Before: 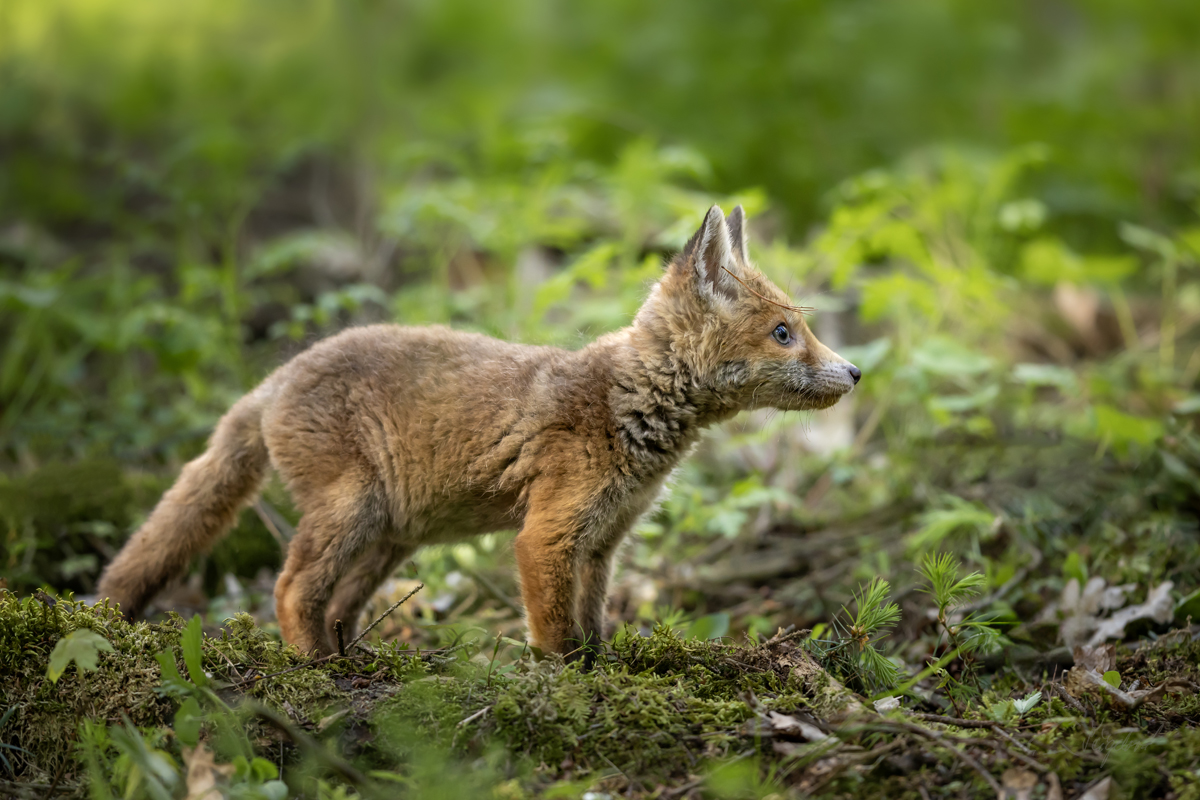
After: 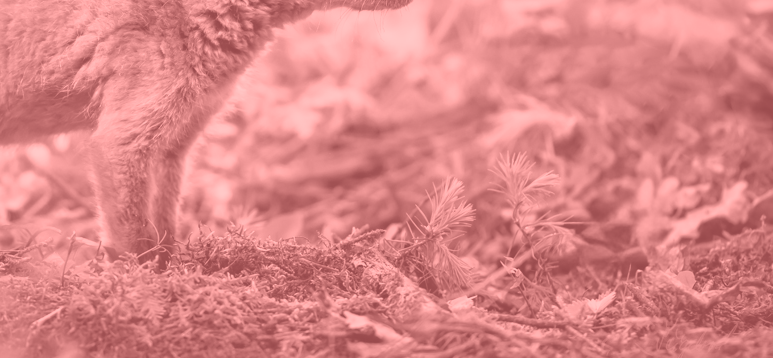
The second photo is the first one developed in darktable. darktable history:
crop and rotate: left 35.509%, top 50.238%, bottom 4.934%
contrast brightness saturation: contrast 0.2, brightness 0.16, saturation 0.22
colorize: saturation 51%, source mix 50.67%, lightness 50.67%
